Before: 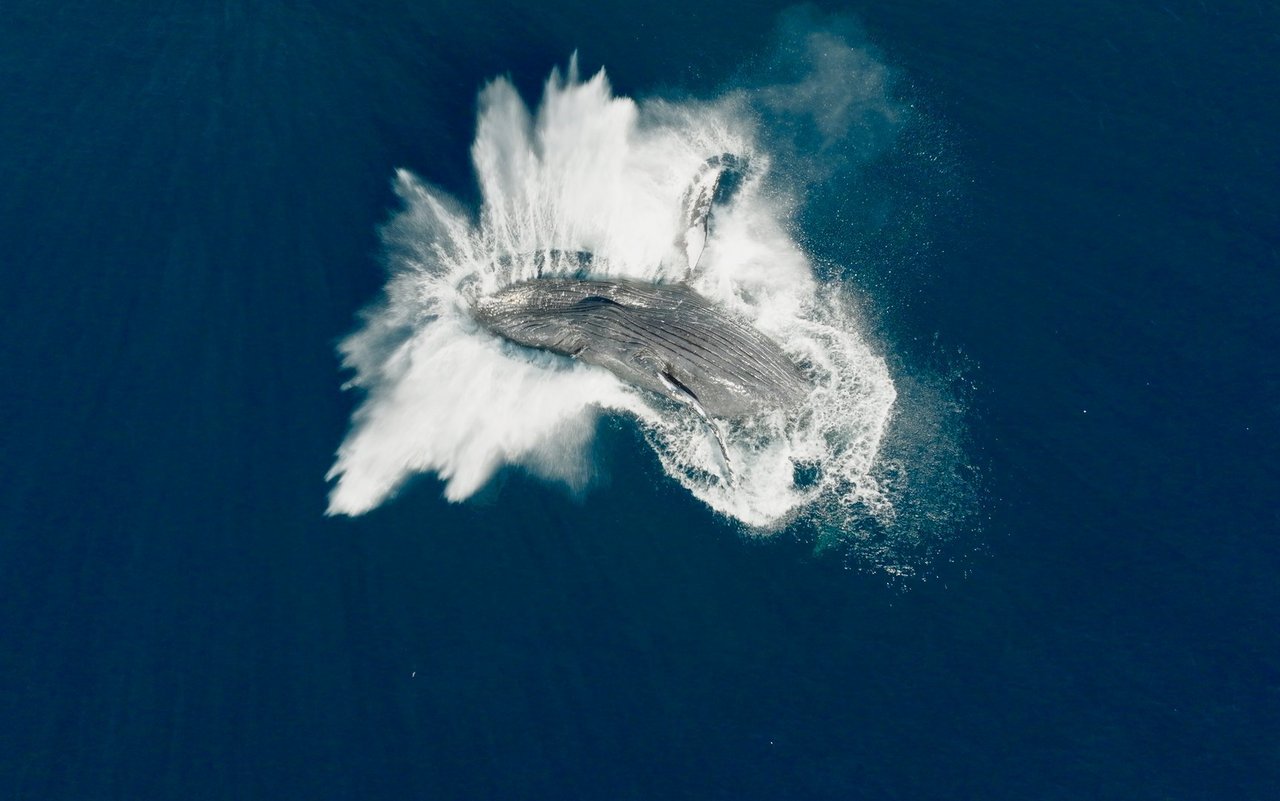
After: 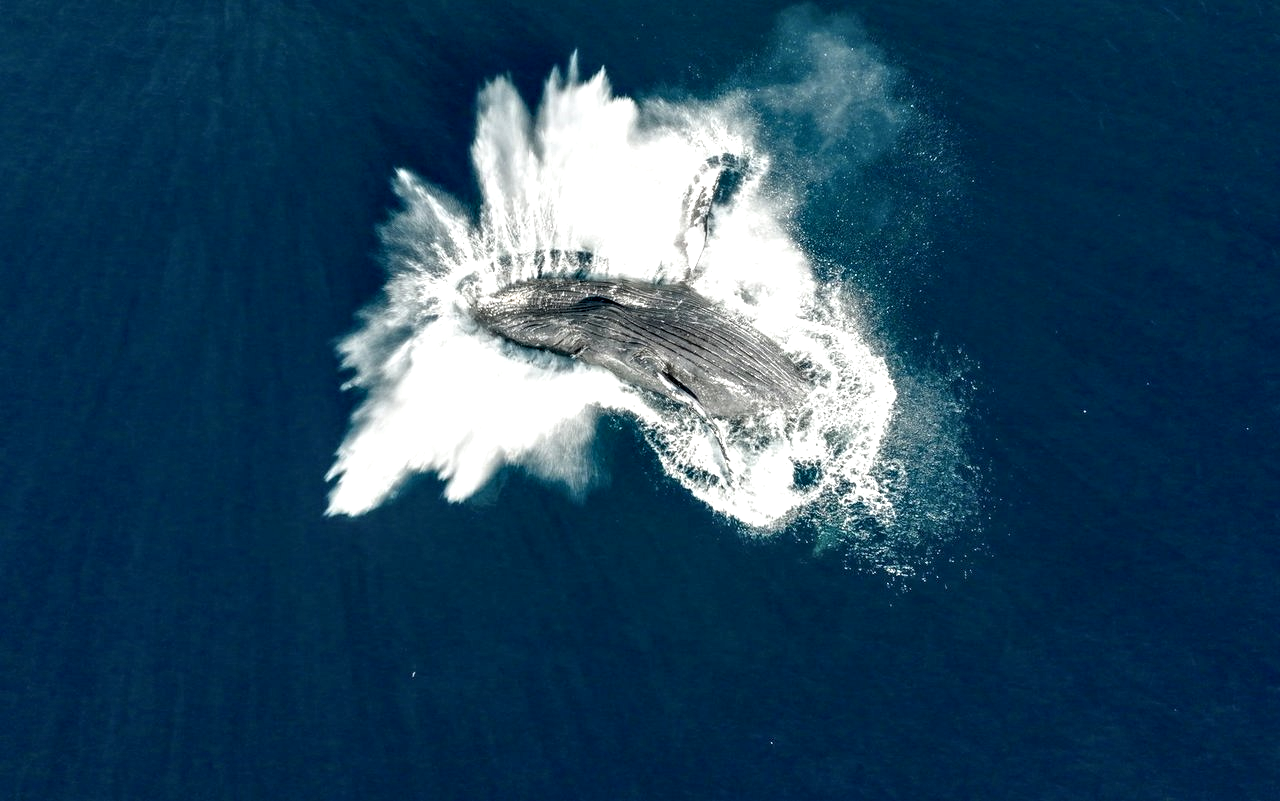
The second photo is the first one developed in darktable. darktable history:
local contrast: highlights 80%, shadows 58%, detail 175%, midtone range 0.607
